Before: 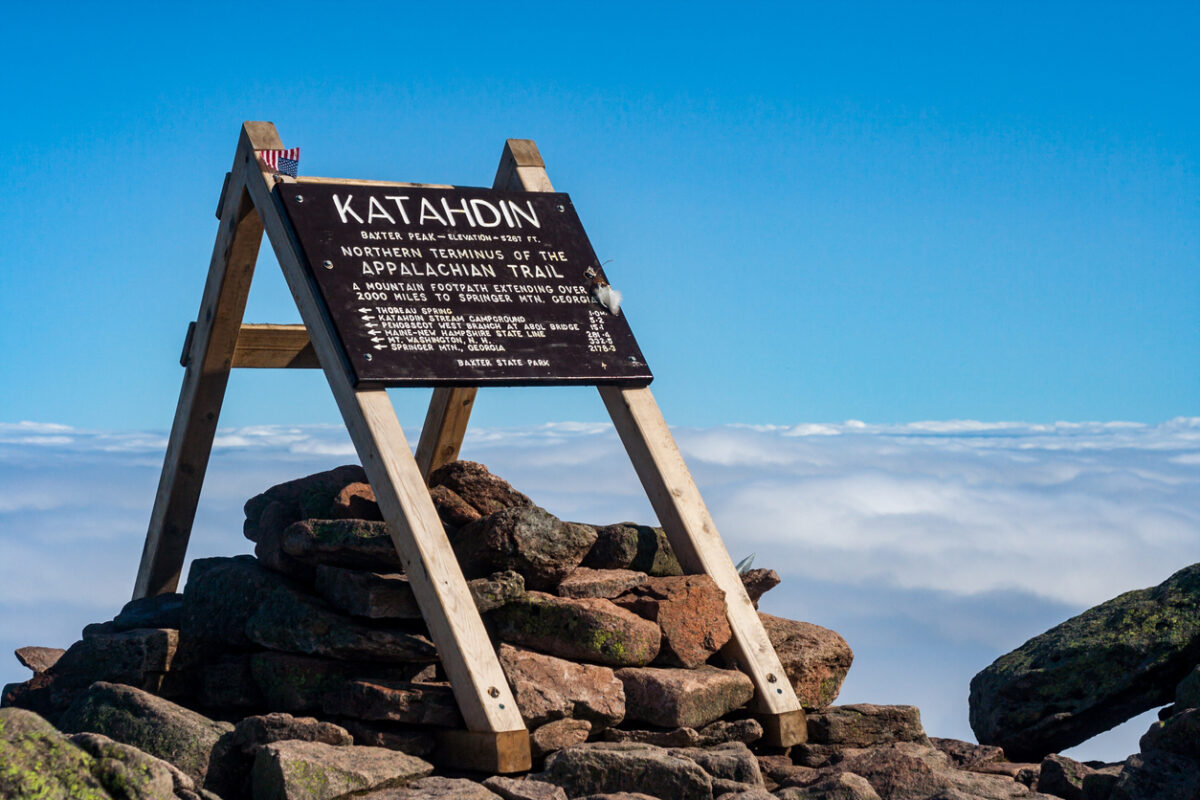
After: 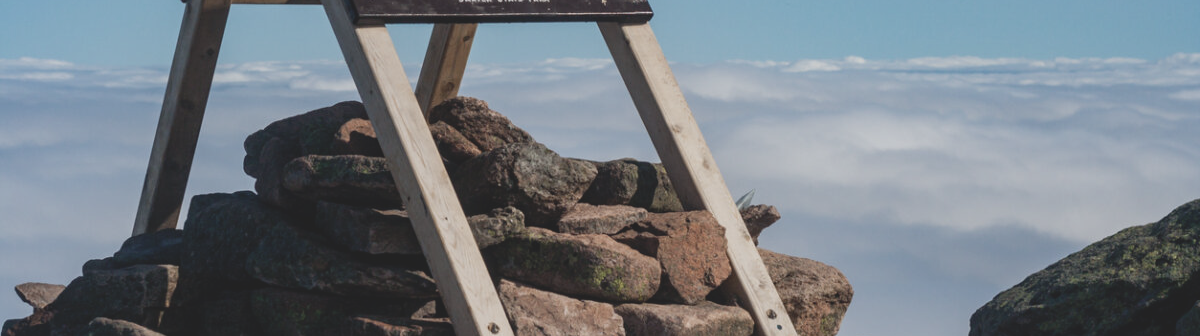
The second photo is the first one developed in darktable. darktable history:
crop: top 45.551%, bottom 12.262%
contrast brightness saturation: contrast -0.26, saturation -0.43
